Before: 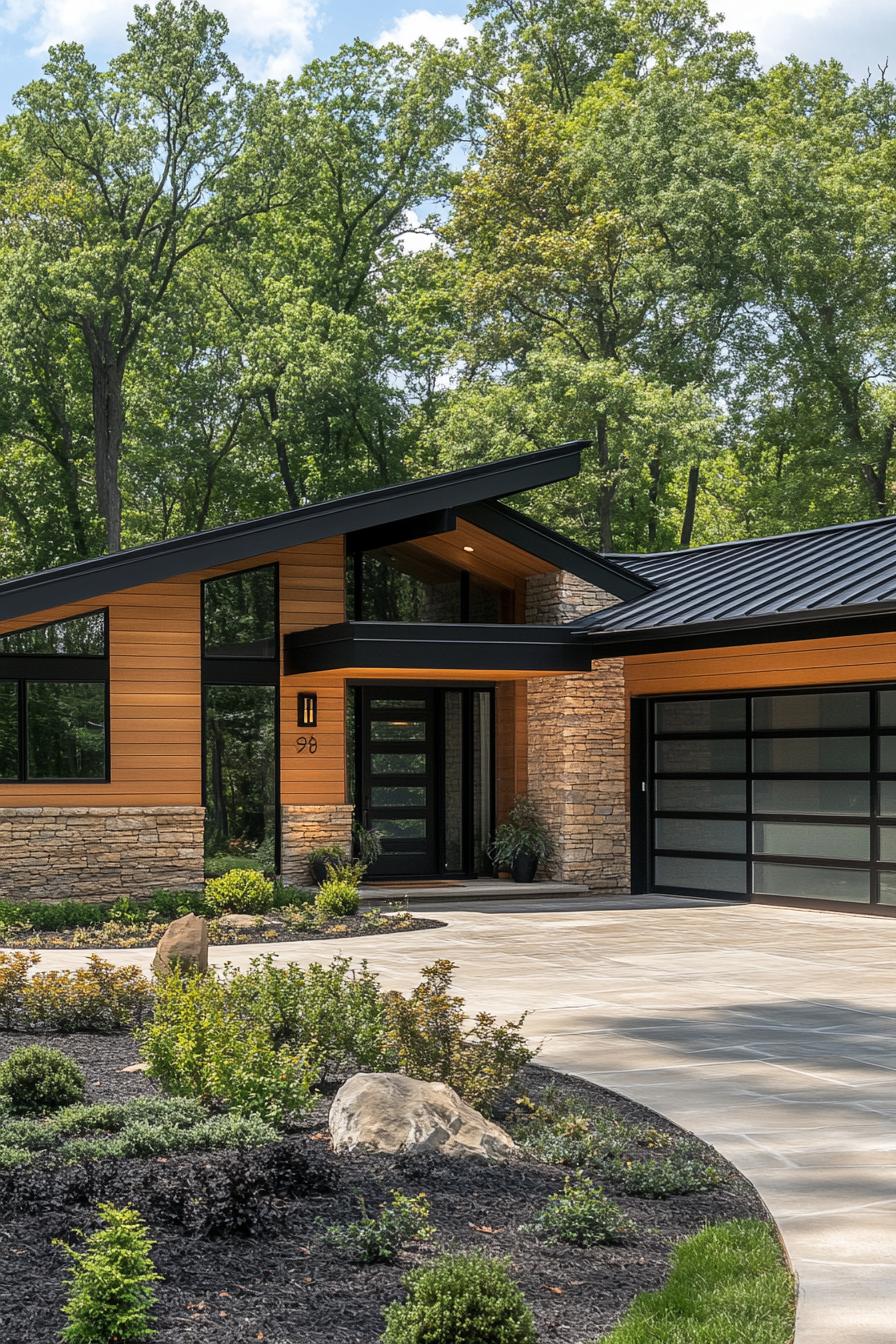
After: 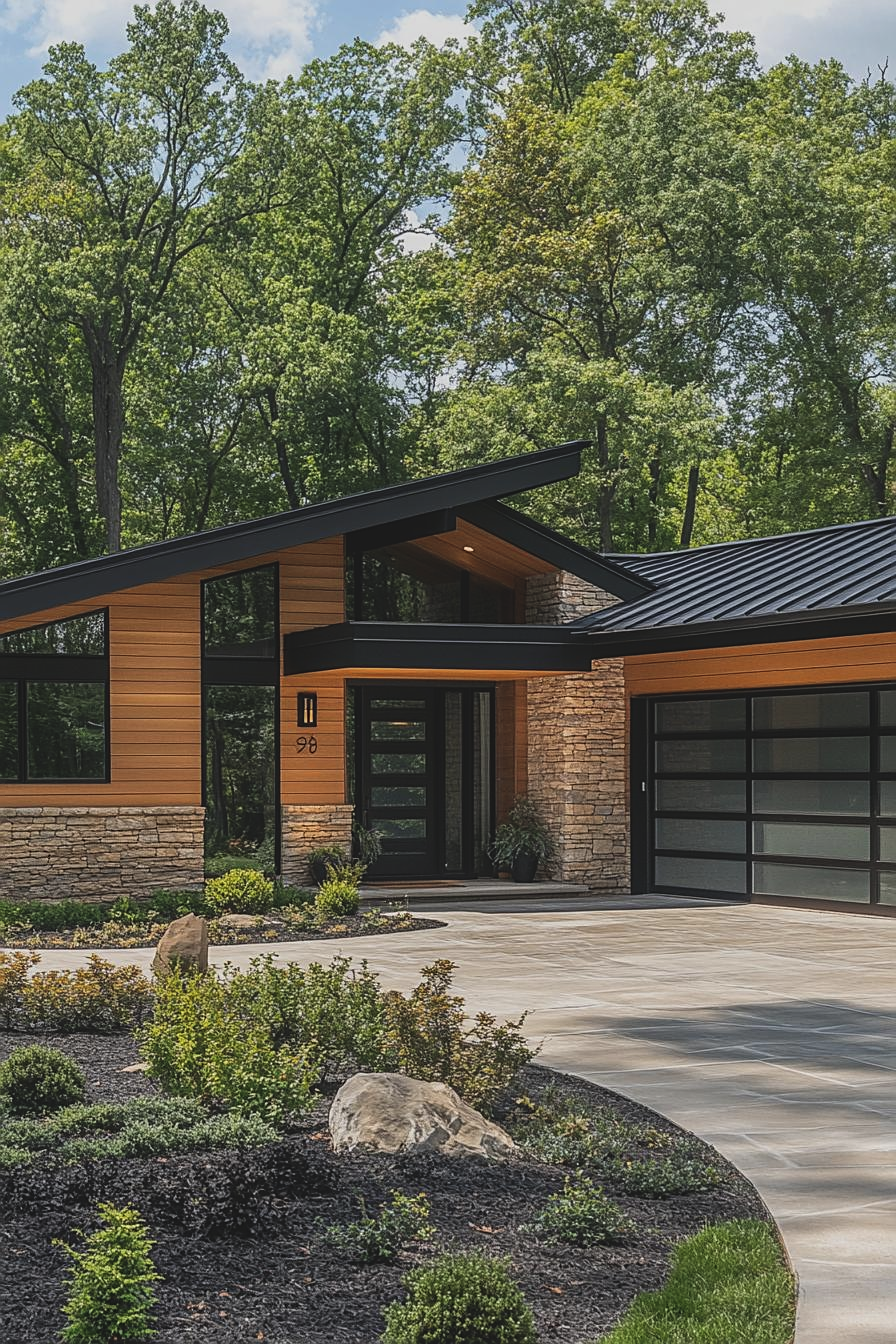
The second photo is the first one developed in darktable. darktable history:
sharpen: on, module defaults
exposure: black level correction -0.015, exposure -0.5 EV, compensate exposure bias true, compensate highlight preservation false
local contrast: detail 109%
